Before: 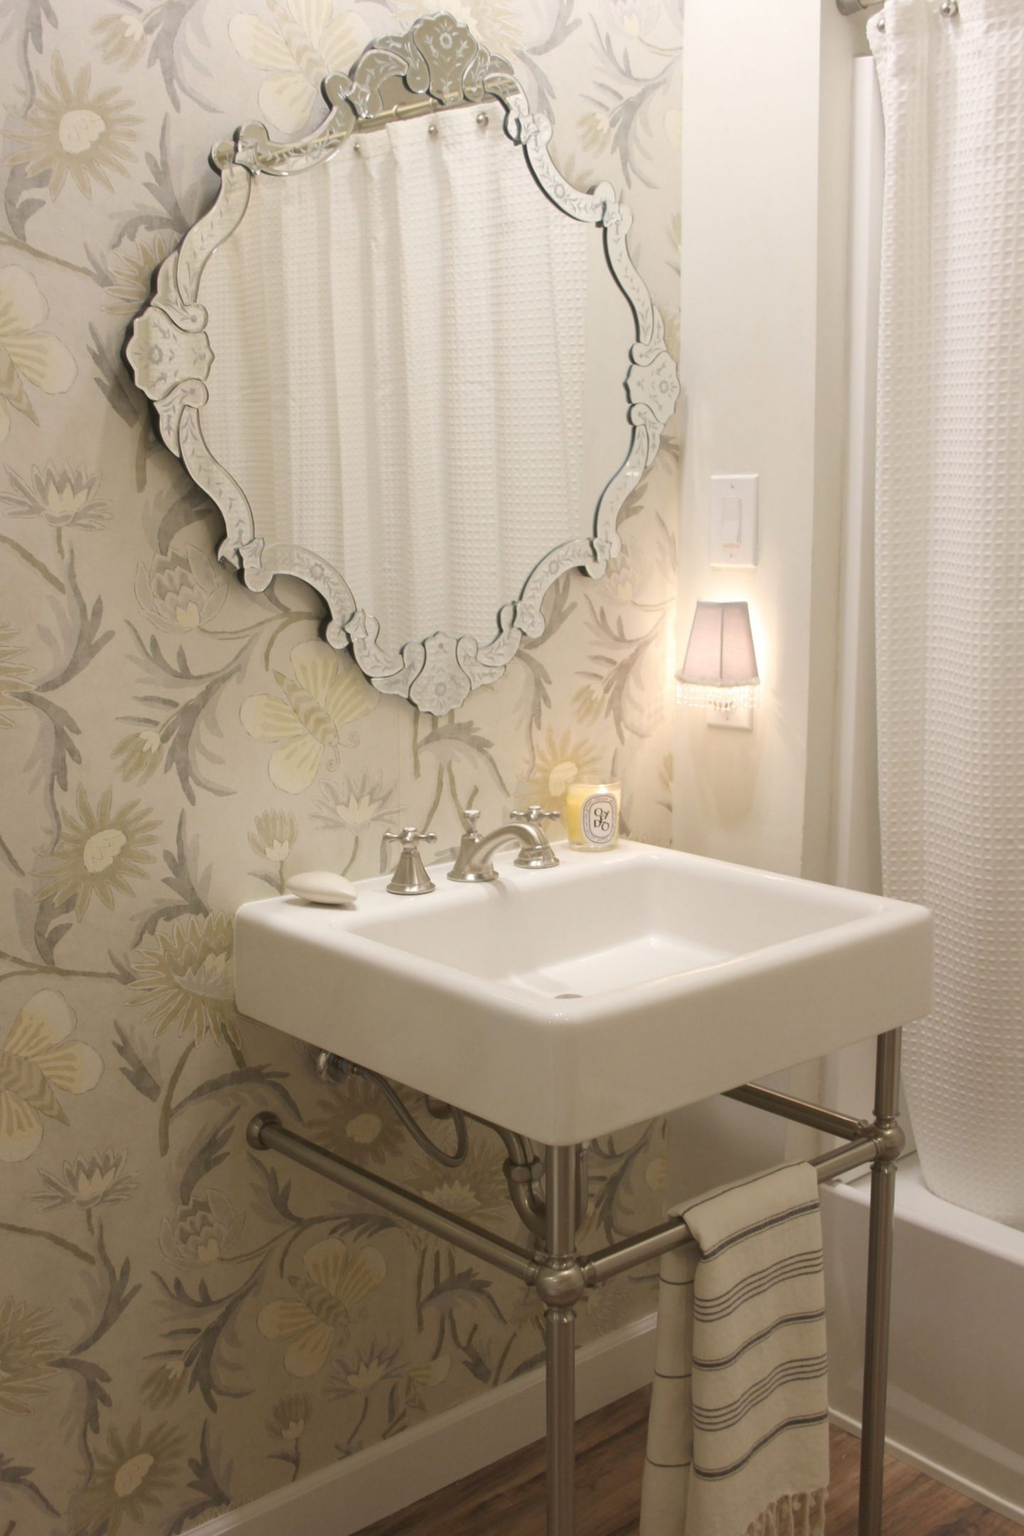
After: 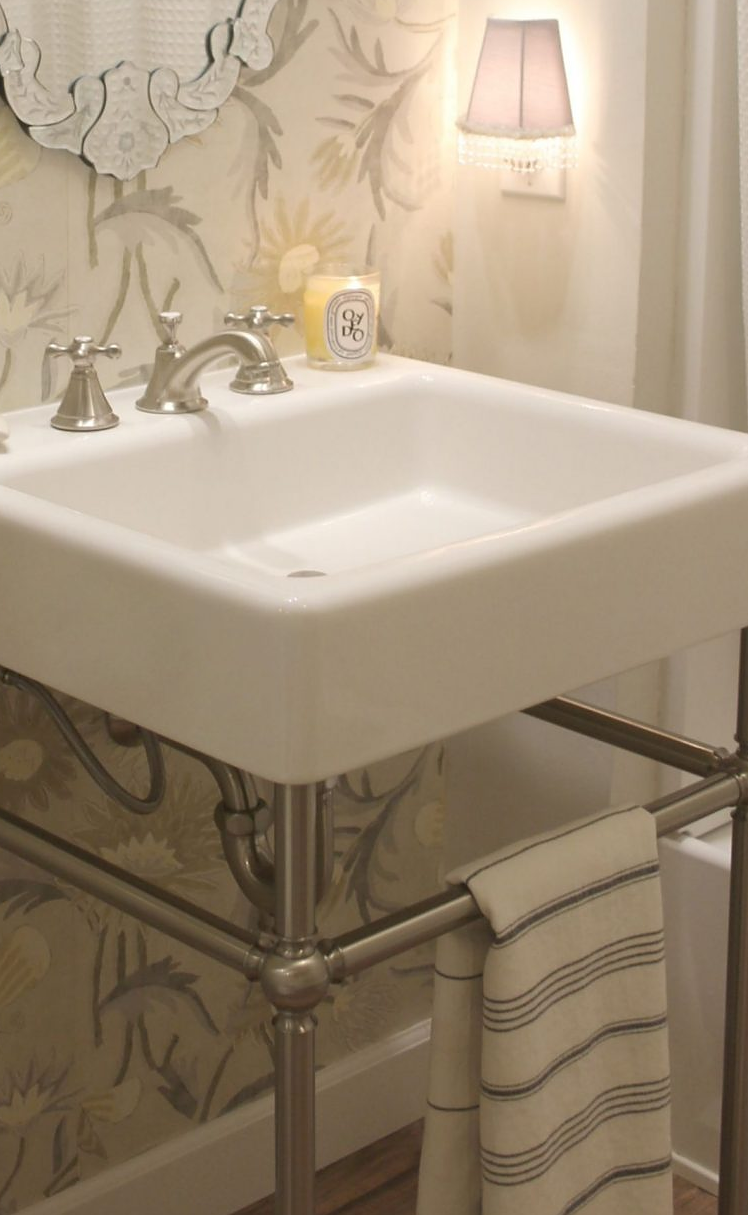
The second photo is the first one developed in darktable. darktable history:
sharpen: radius 1.001
crop: left 34.272%, top 38.319%, right 13.779%, bottom 5.402%
